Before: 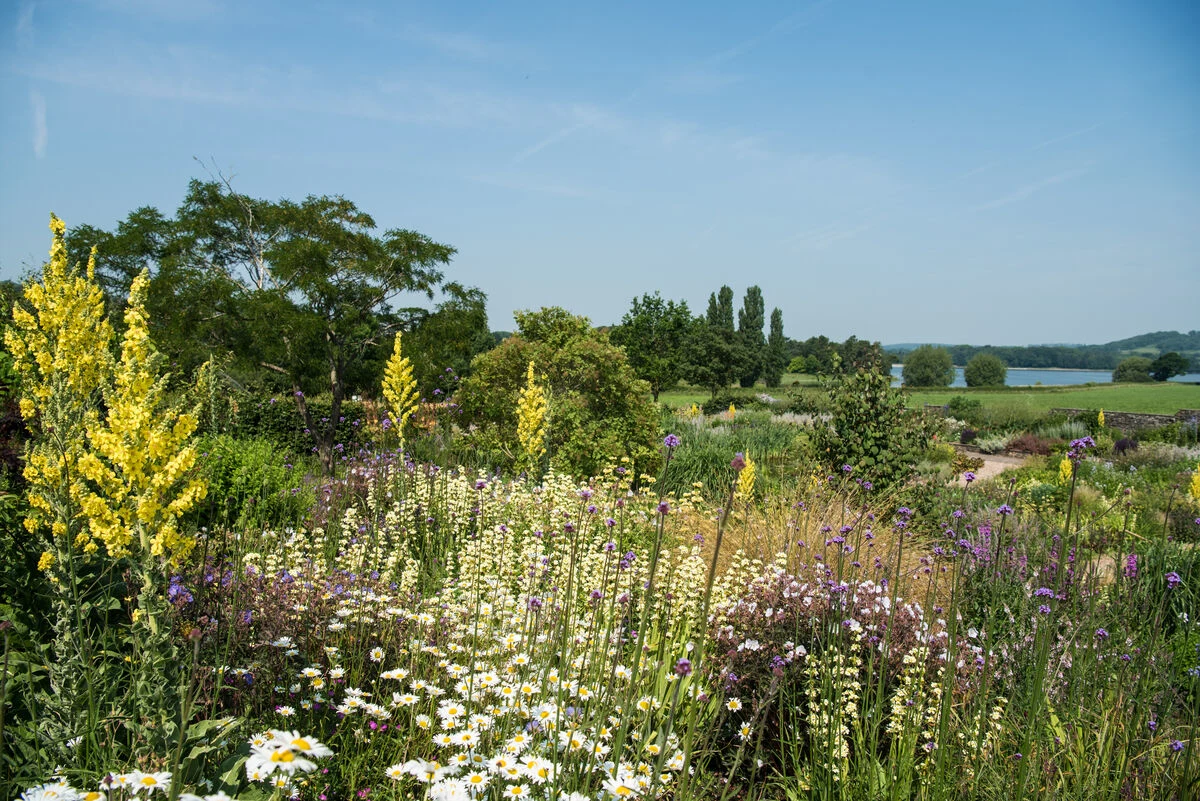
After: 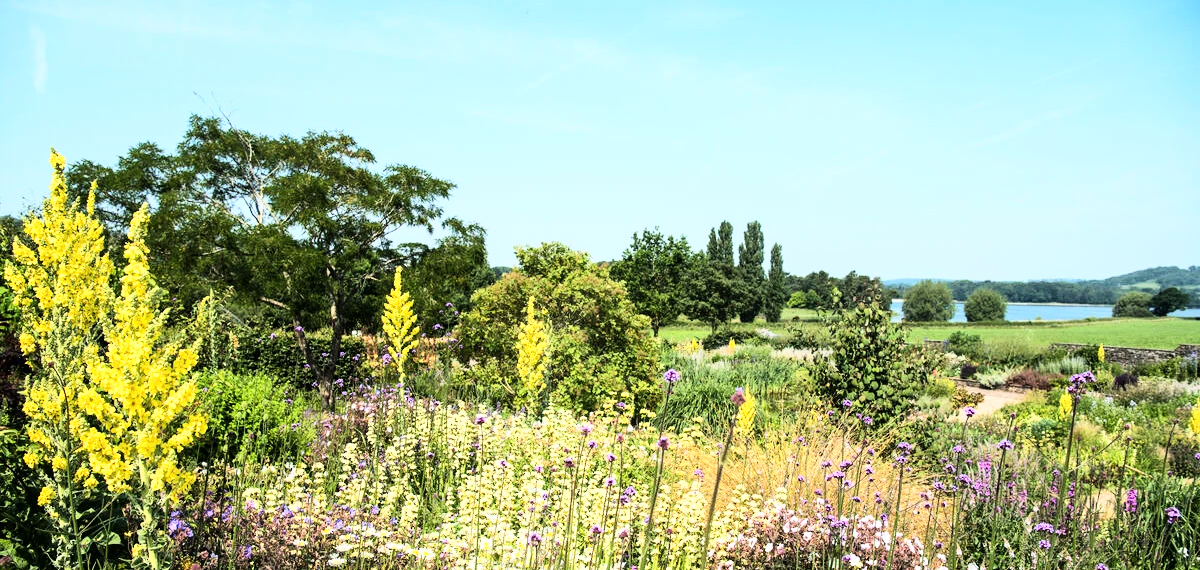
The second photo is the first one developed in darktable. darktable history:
crop and rotate: top 8.14%, bottom 20.691%
base curve: curves: ch0 [(0, 0) (0.007, 0.004) (0.027, 0.03) (0.046, 0.07) (0.207, 0.54) (0.442, 0.872) (0.673, 0.972) (1, 1)]
